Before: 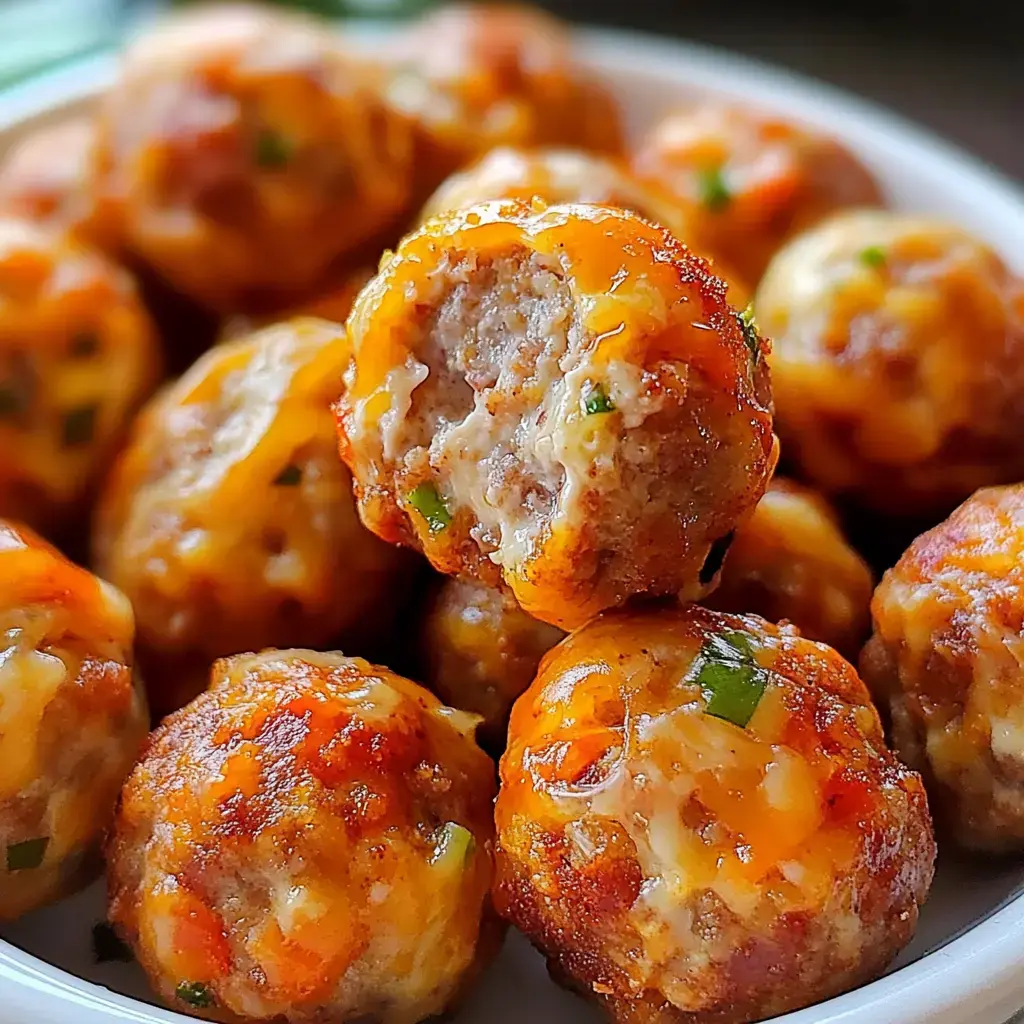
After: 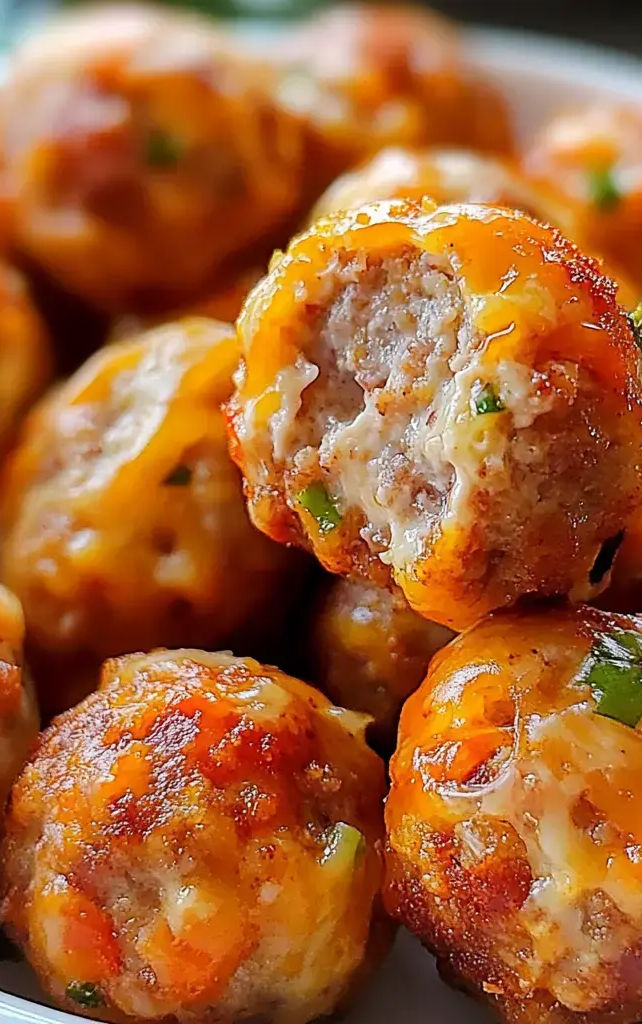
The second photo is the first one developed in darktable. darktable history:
crop: left 10.823%, right 26.461%
